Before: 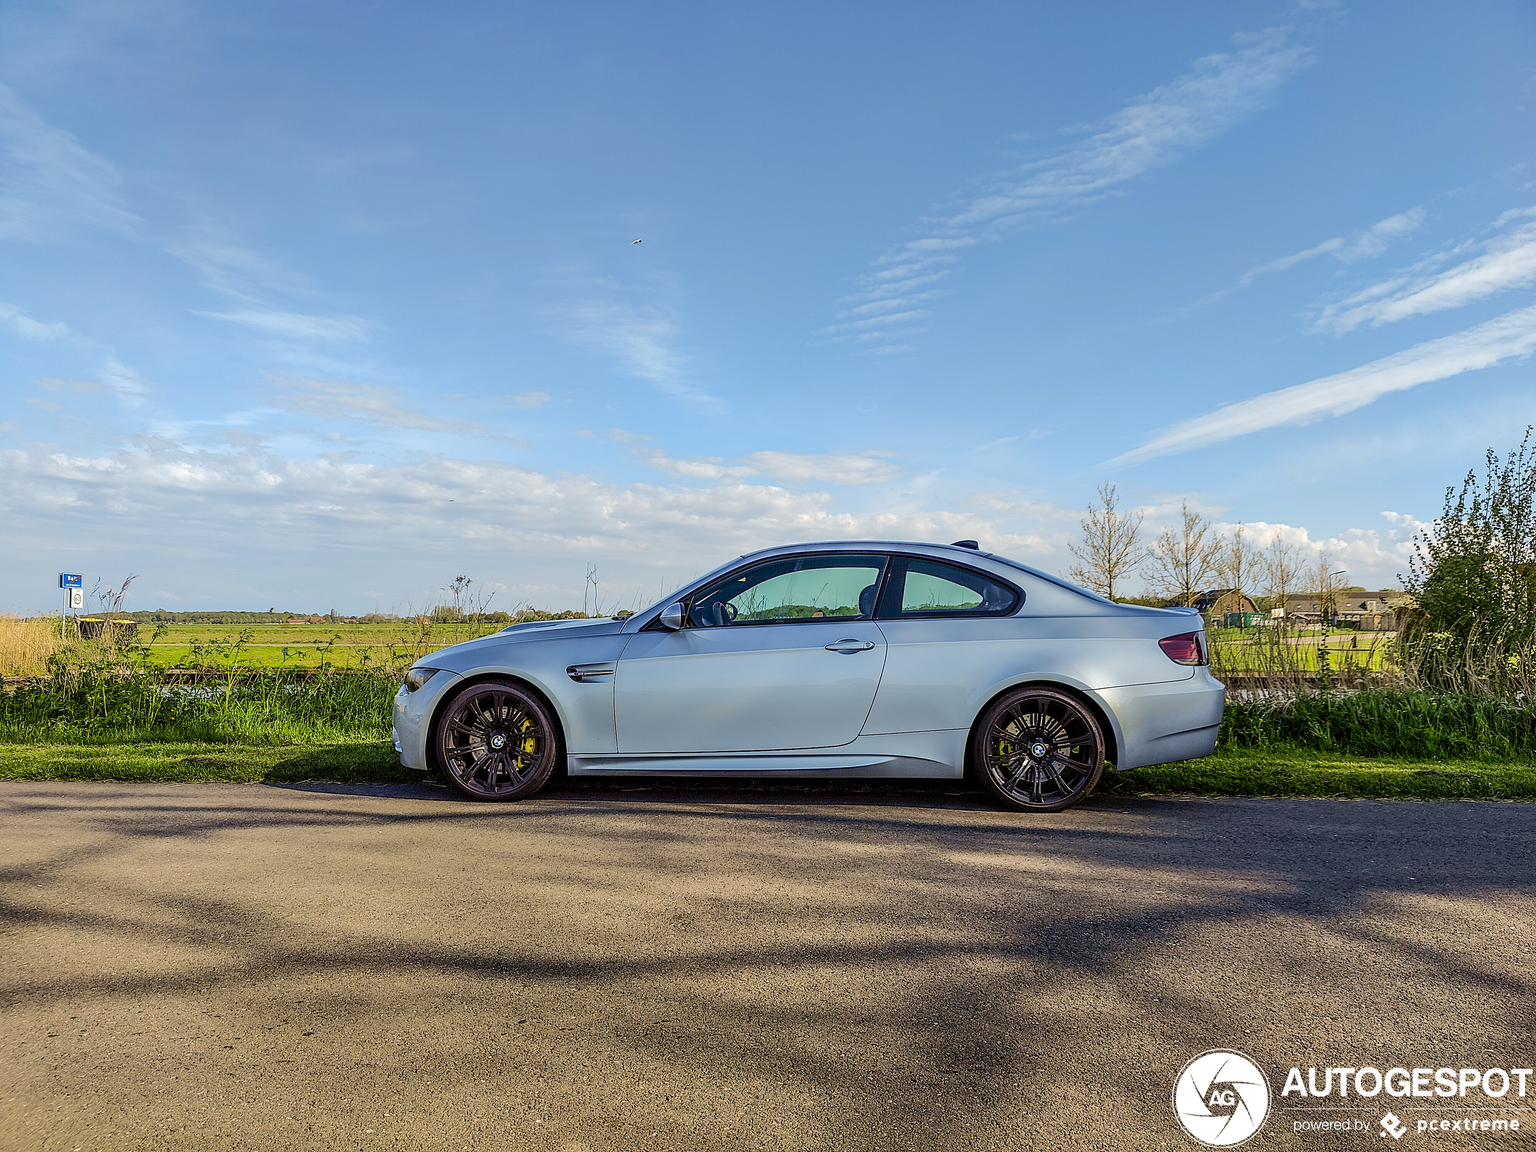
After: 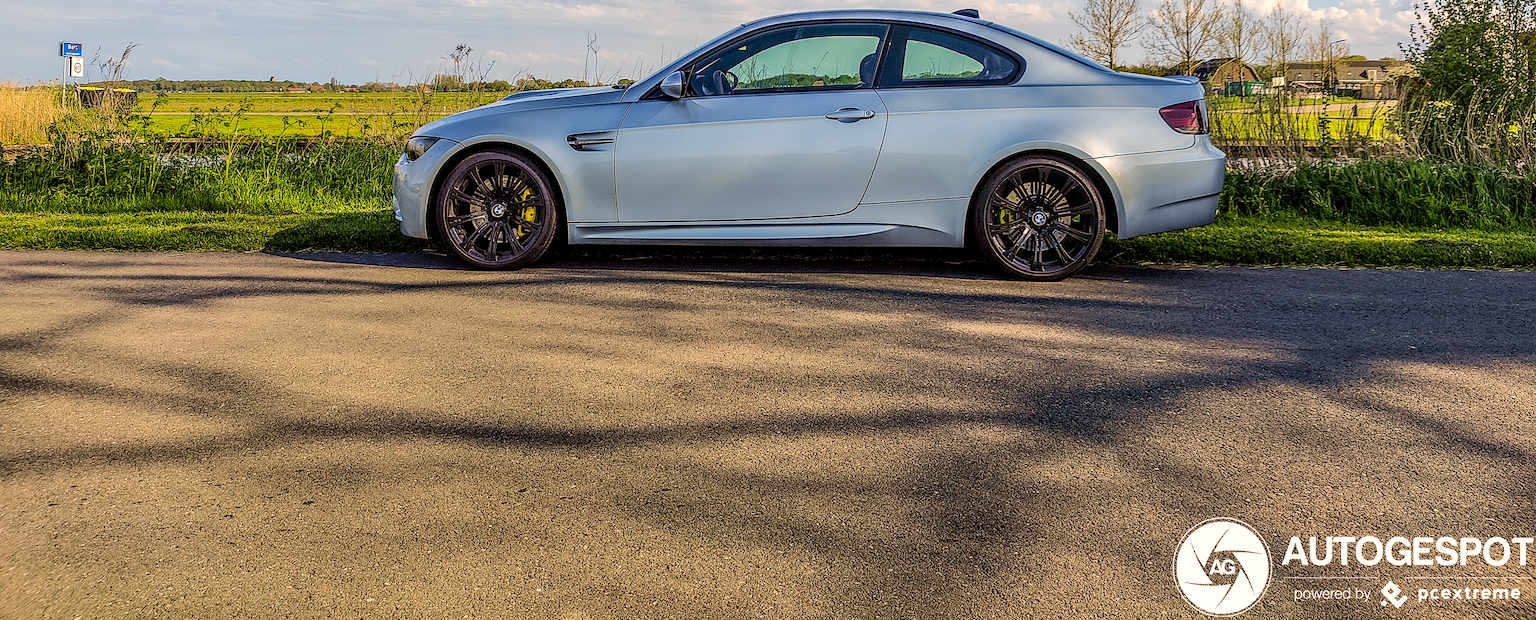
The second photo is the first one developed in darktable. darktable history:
local contrast: on, module defaults
color balance rgb: highlights gain › chroma 3.013%, highlights gain › hue 54.67°, white fulcrum 0.073 EV, linear chroma grading › global chroma 12.966%, perceptual saturation grading › global saturation -2.766%, perceptual saturation grading › shadows -2.224%, perceptual brilliance grading › highlights 5.625%, perceptual brilliance grading › shadows -9.402%, global vibrance 16.464%, saturation formula JzAzBz (2021)
crop and rotate: top 46.147%, right 0.032%
